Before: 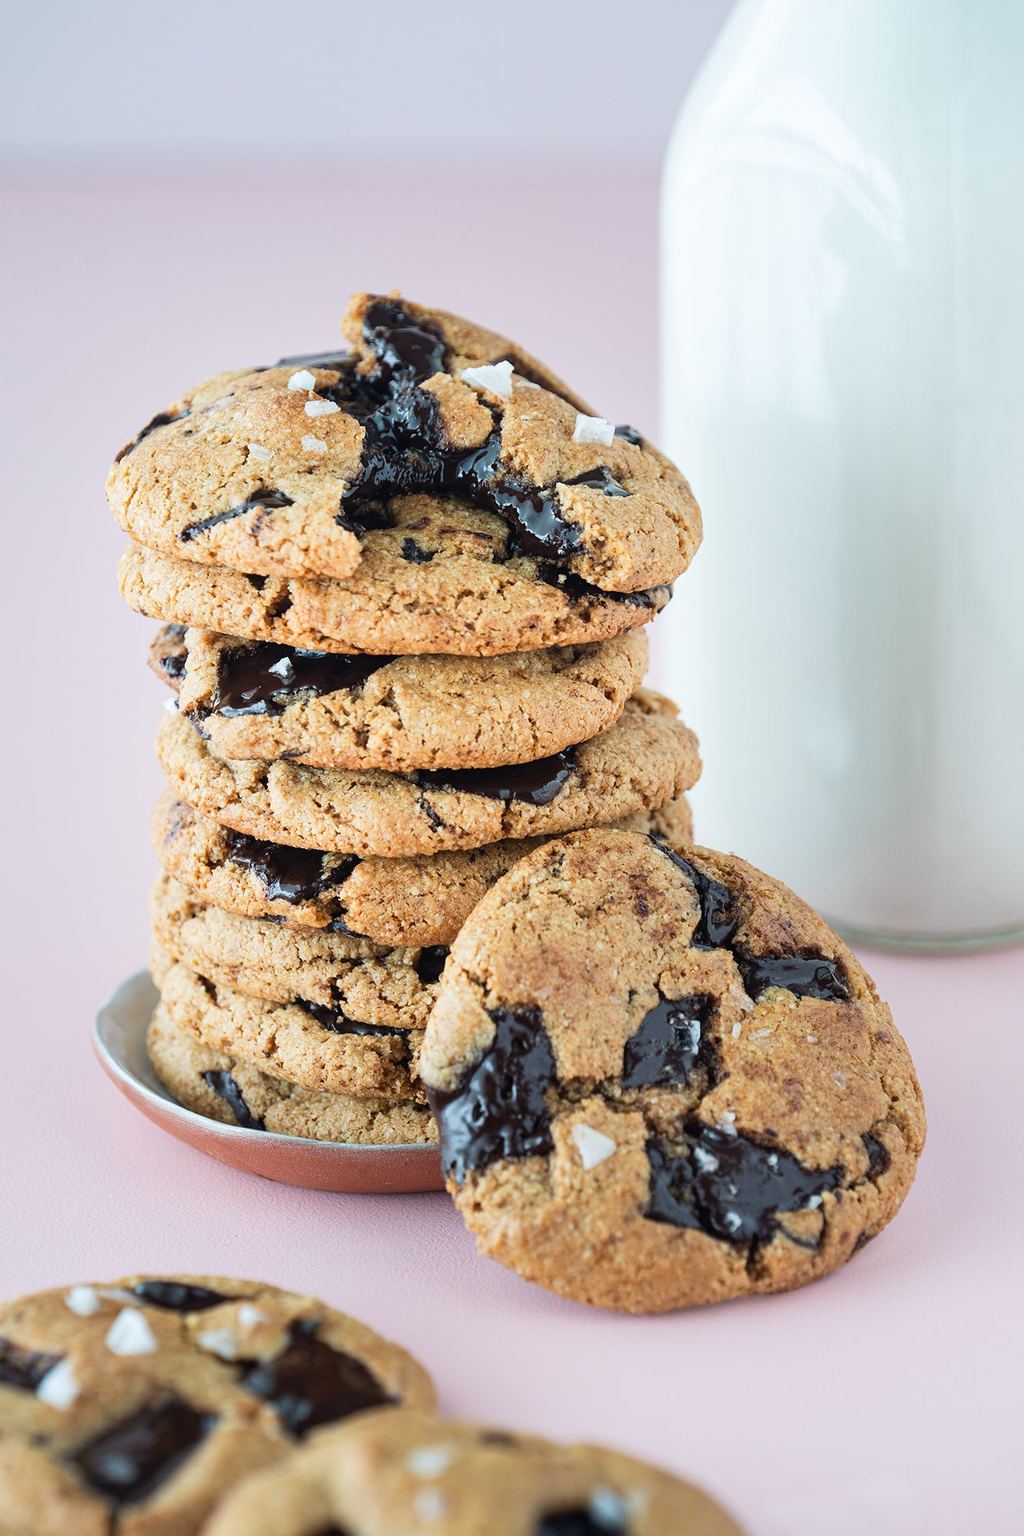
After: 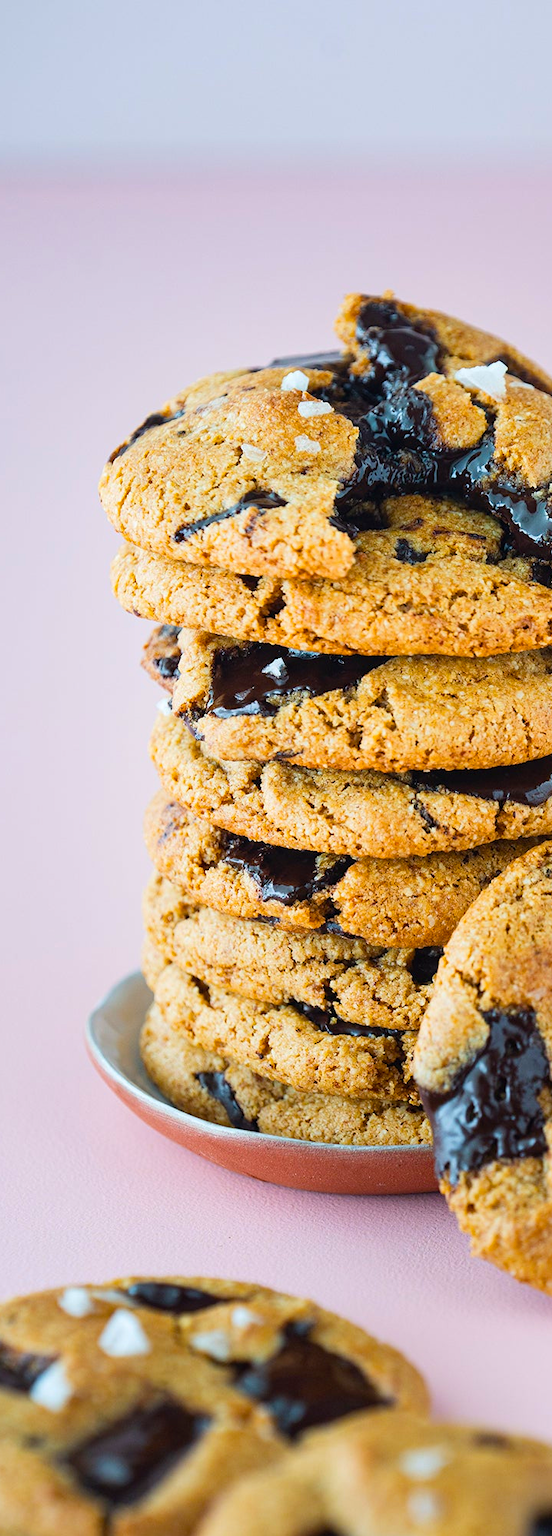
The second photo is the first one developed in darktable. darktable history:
color balance rgb: perceptual saturation grading › global saturation 37.184%, global vibrance 20%
crop: left 0.73%, right 45.317%, bottom 0.084%
